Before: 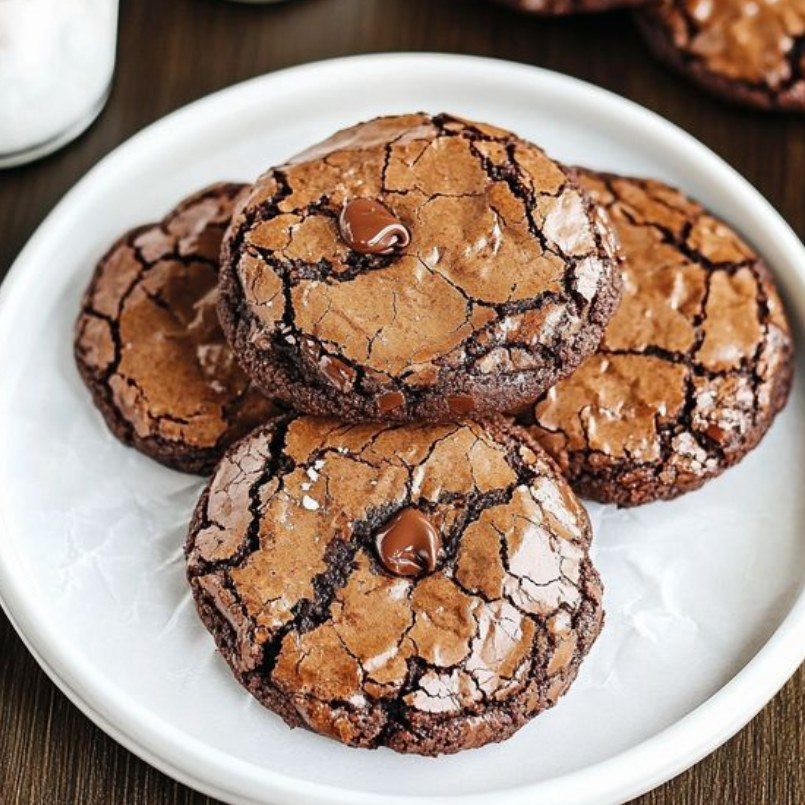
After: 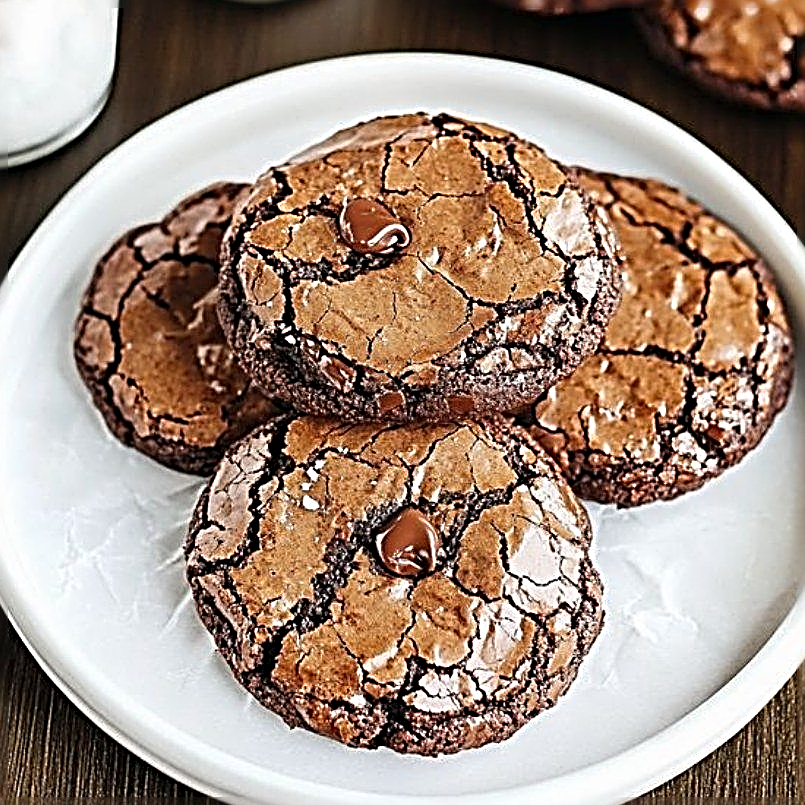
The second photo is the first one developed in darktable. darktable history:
sharpen: radius 3.158, amount 1.73
